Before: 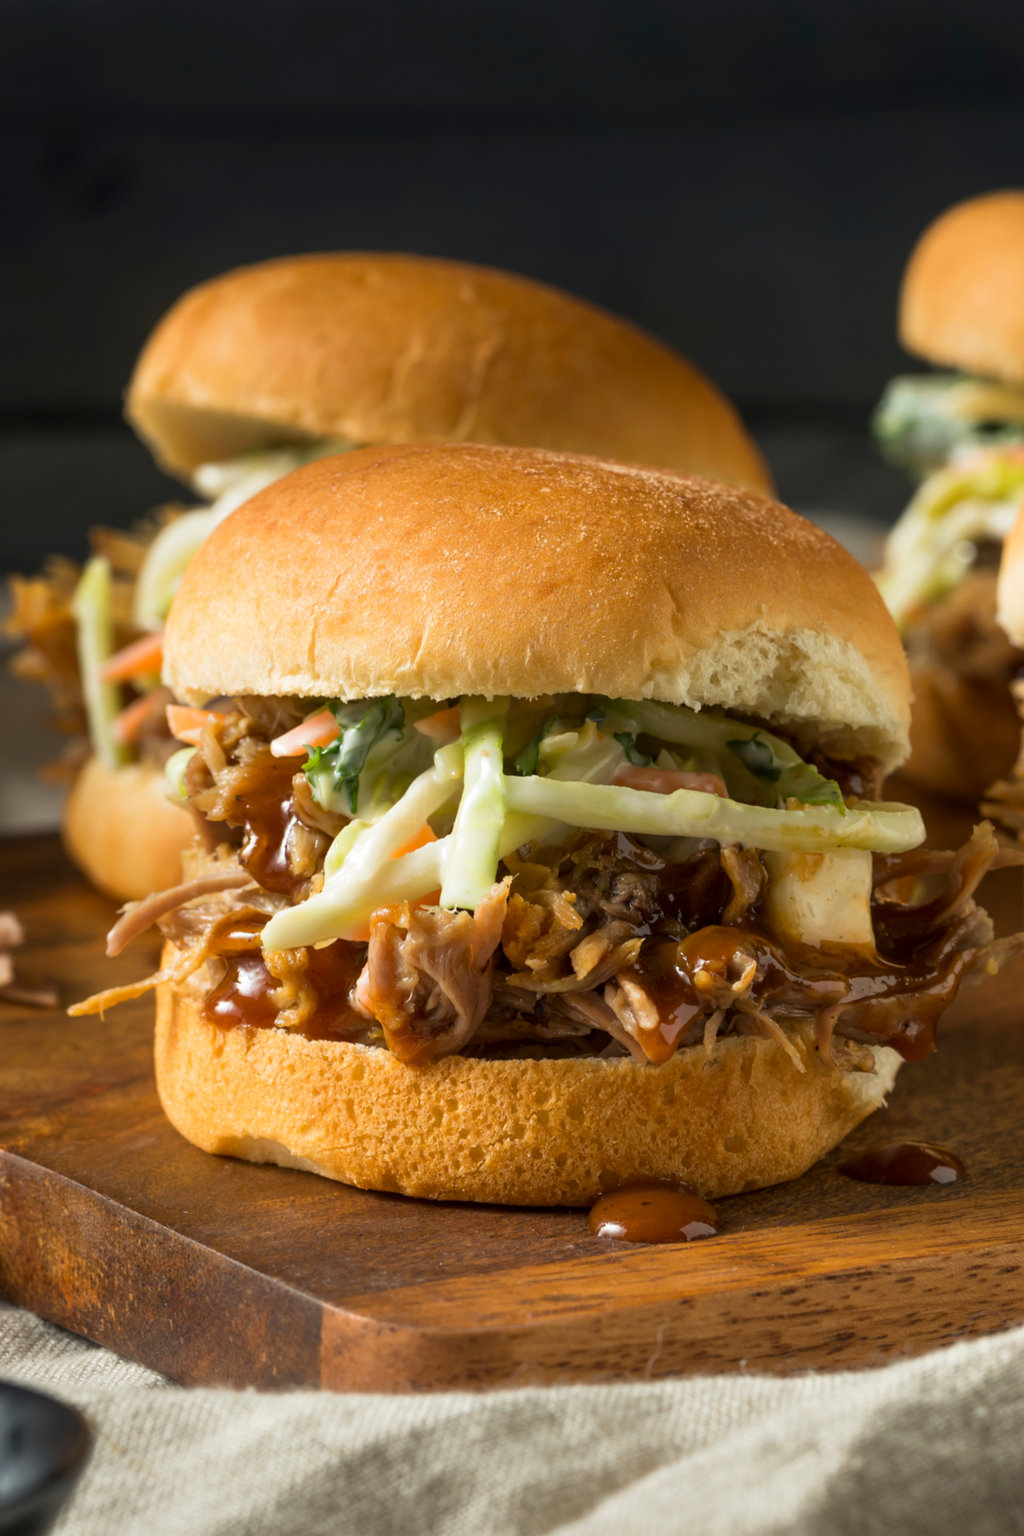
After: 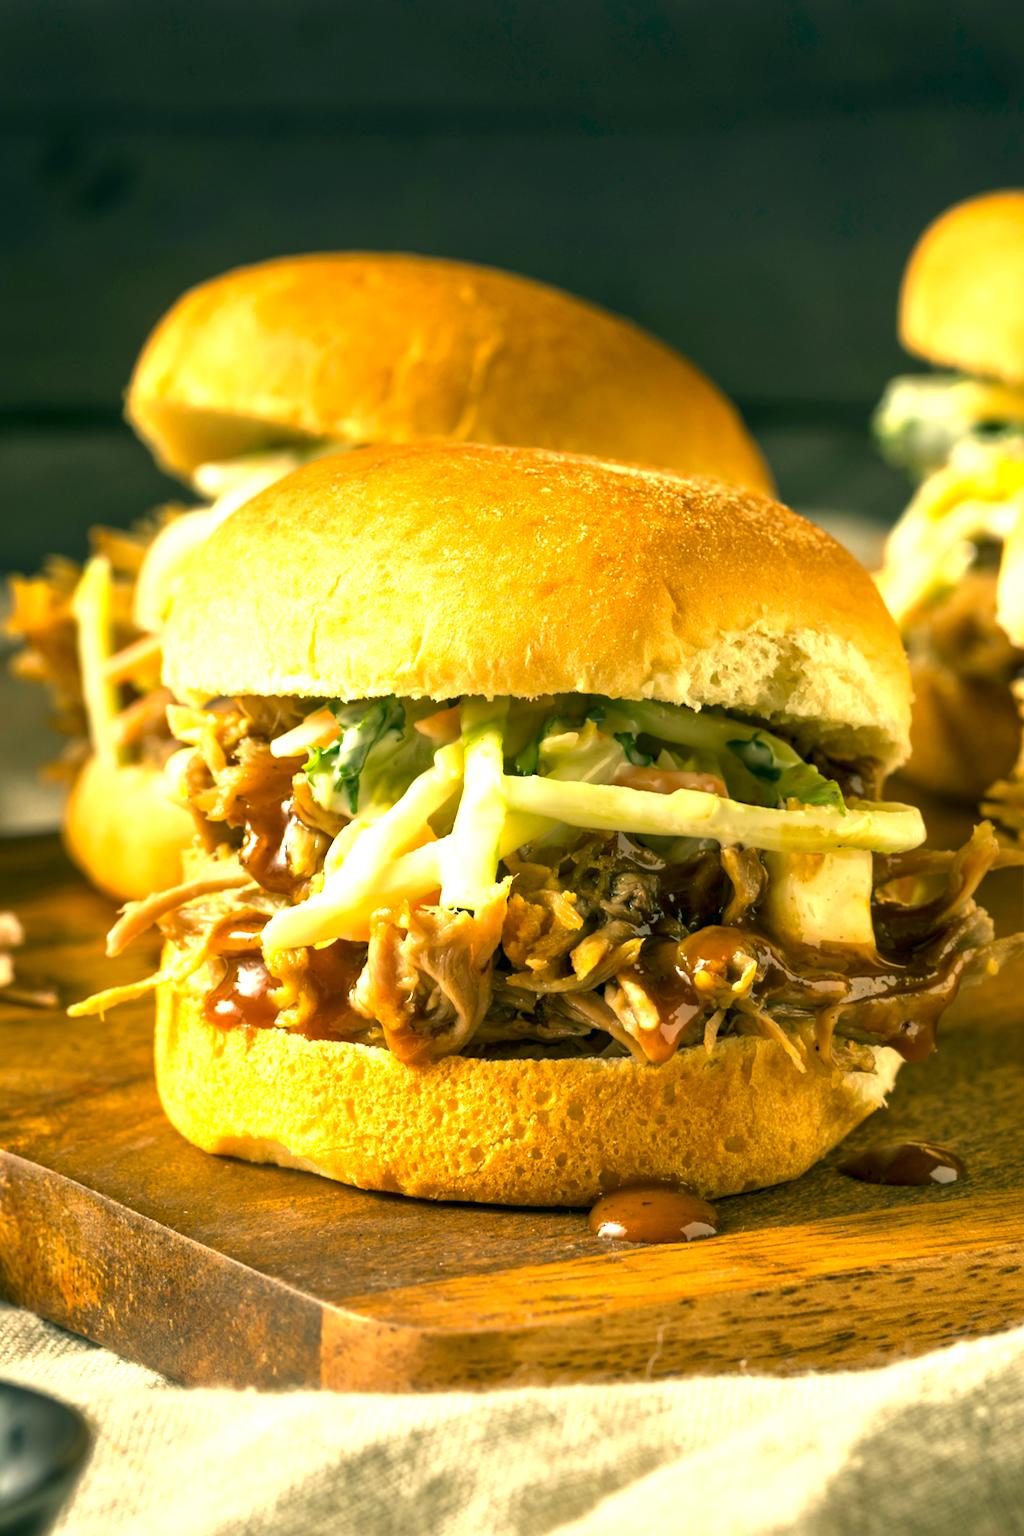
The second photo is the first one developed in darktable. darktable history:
tone equalizer: on, module defaults
color correction: highlights a* 5.3, highlights b* 24.26, shadows a* -15.58, shadows b* 4.02
exposure: black level correction 0, exposure 1.1 EV, compensate highlight preservation false
local contrast: mode bilateral grid, contrast 30, coarseness 25, midtone range 0.2
